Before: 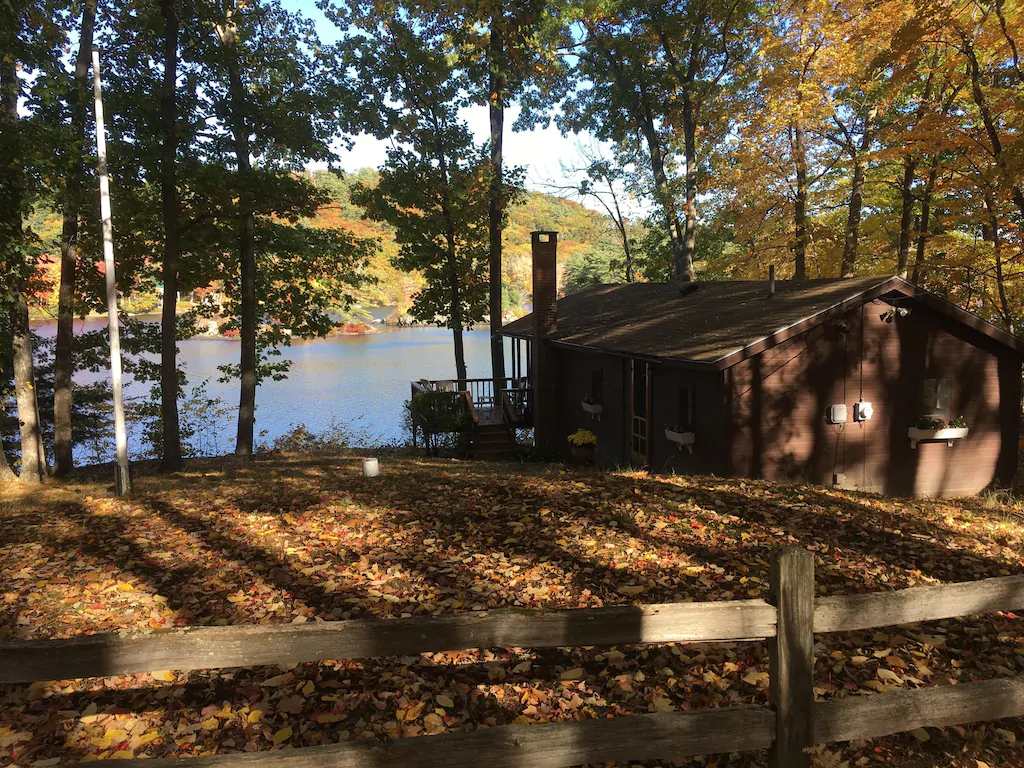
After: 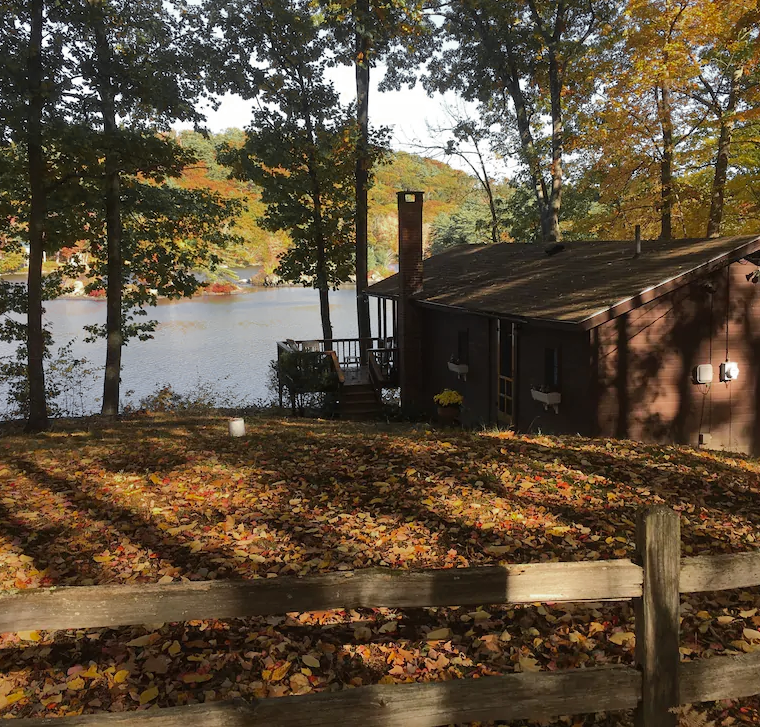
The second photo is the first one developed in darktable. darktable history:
shadows and highlights: highlights 68.8, soften with gaussian
crop and rotate: left 13.148%, top 5.232%, right 12.592%
color zones: curves: ch0 [(0.004, 0.388) (0.125, 0.392) (0.25, 0.404) (0.375, 0.5) (0.5, 0.5) (0.625, 0.5) (0.75, 0.5) (0.875, 0.5)]; ch1 [(0, 0.5) (0.125, 0.5) (0.25, 0.5) (0.375, 0.124) (0.524, 0.124) (0.645, 0.128) (0.789, 0.132) (0.914, 0.096) (0.998, 0.068)]
